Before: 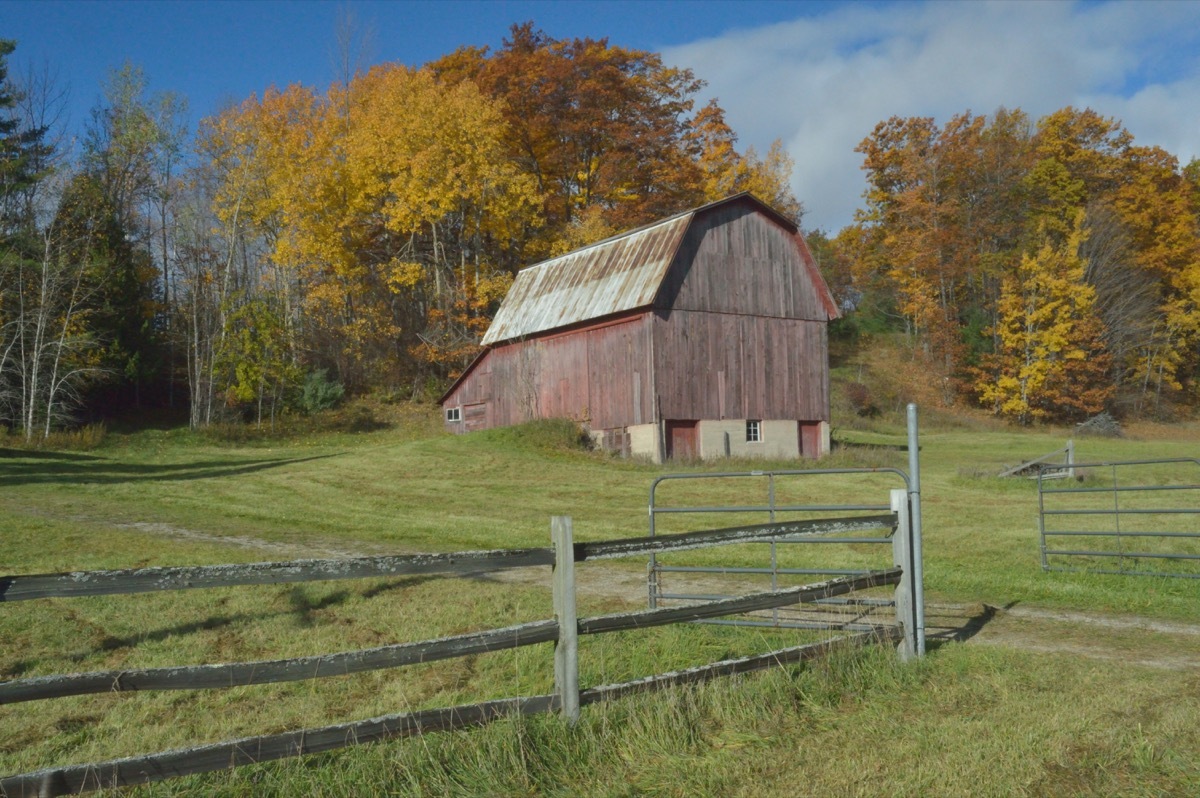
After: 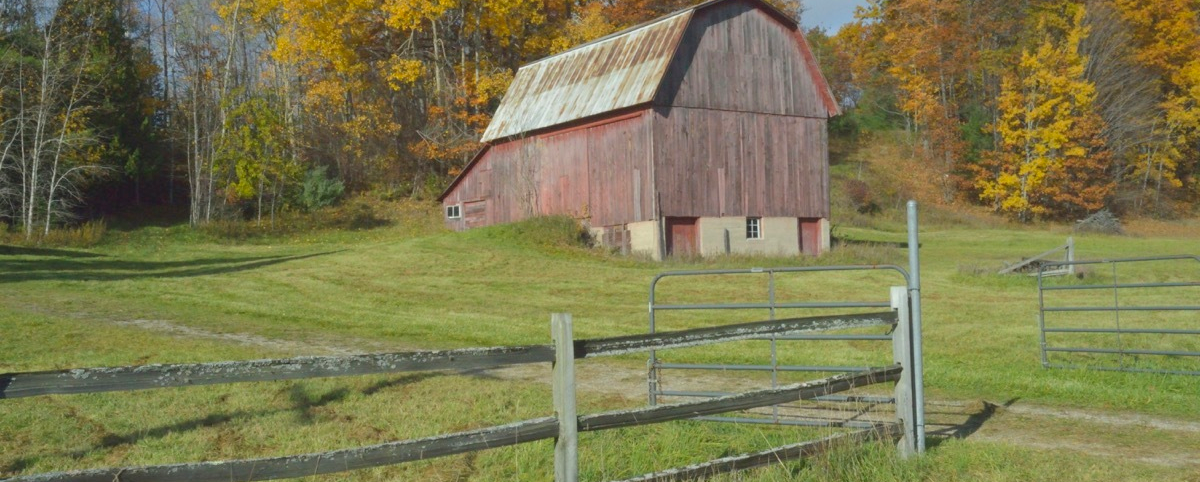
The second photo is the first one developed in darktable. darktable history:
crop and rotate: top 25.534%, bottom 13.986%
contrast brightness saturation: brightness 0.092, saturation 0.191
